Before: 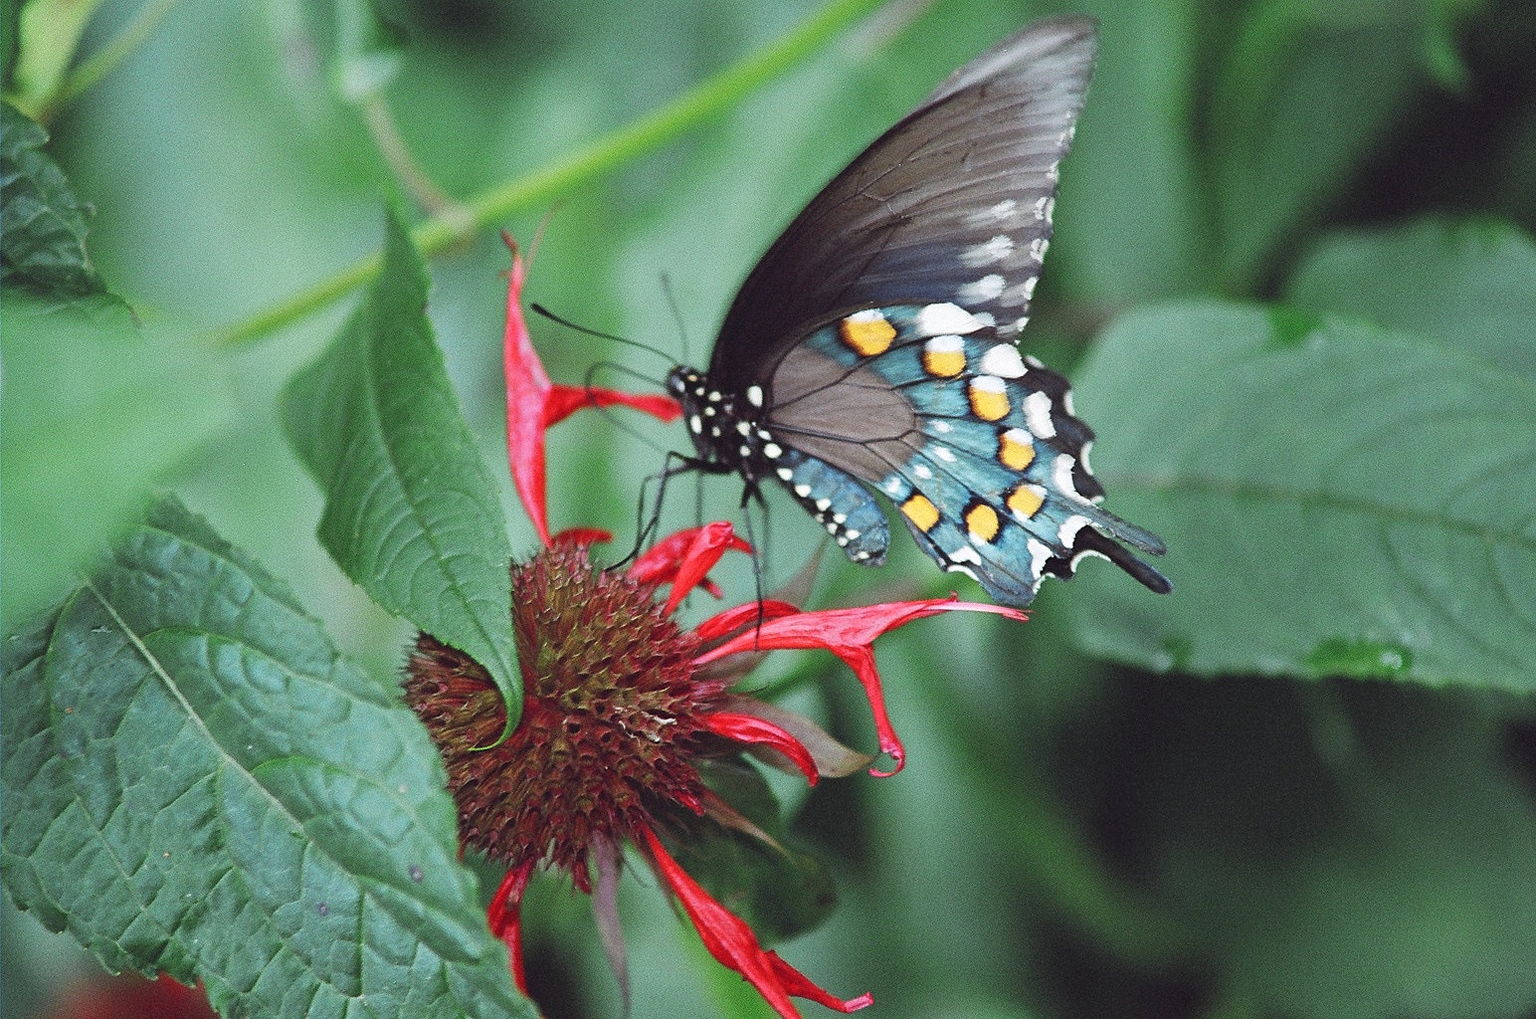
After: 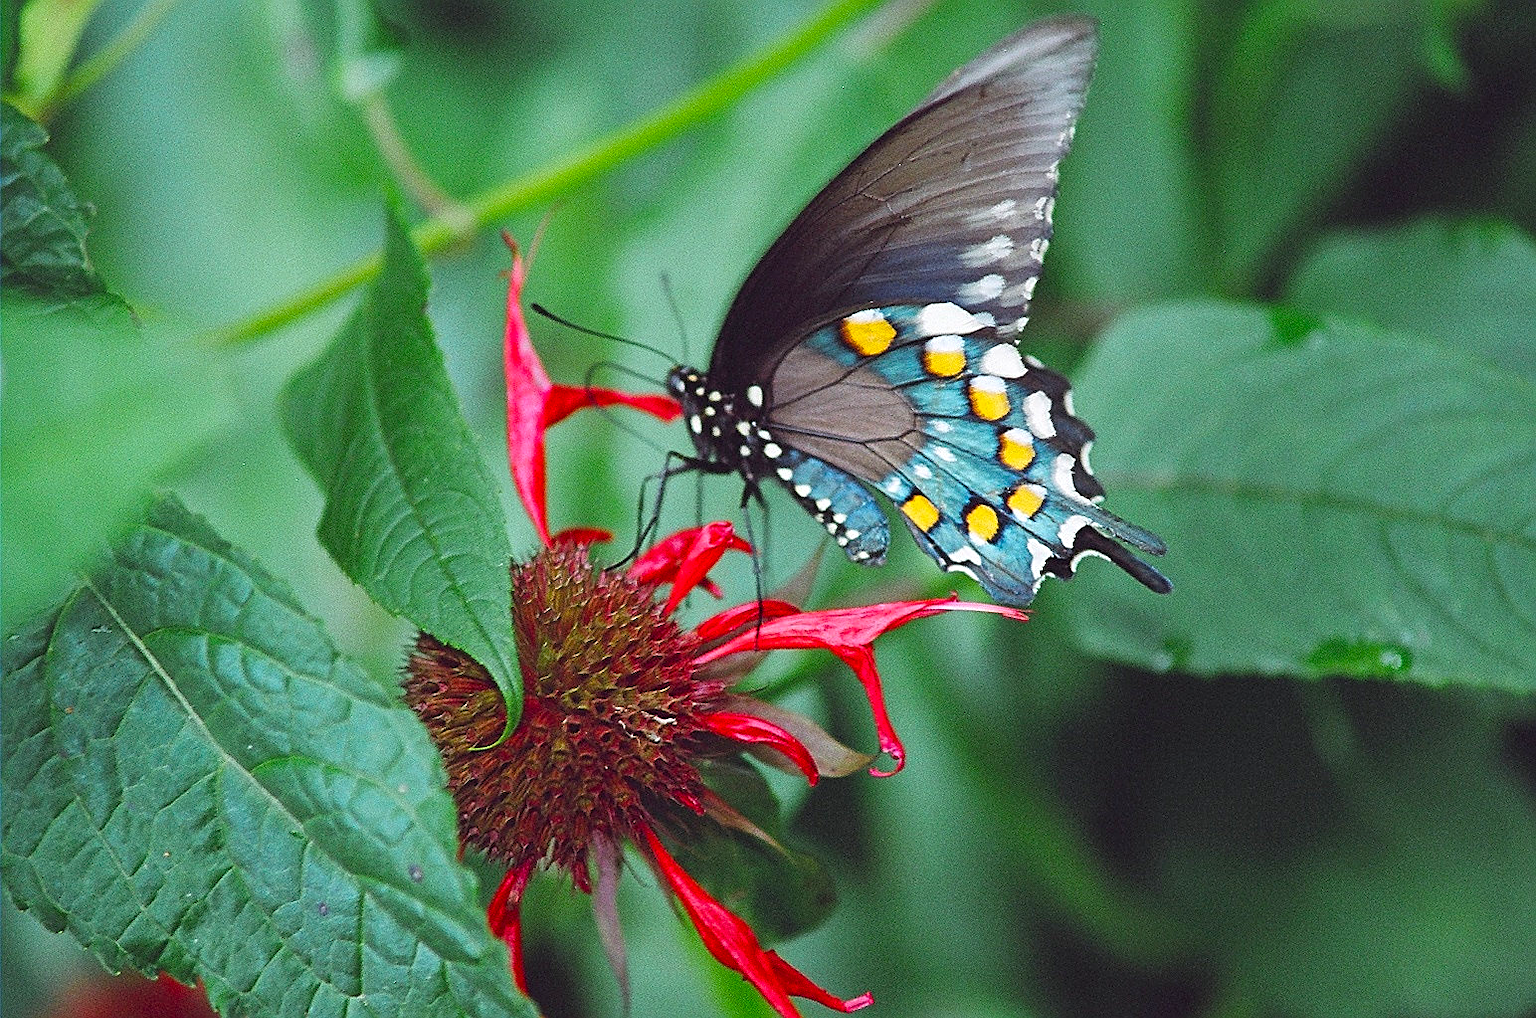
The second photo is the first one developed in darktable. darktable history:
tone equalizer: on, module defaults
sharpen: on, module defaults
color balance rgb: perceptual saturation grading › global saturation 31.281%, global vibrance 20%
